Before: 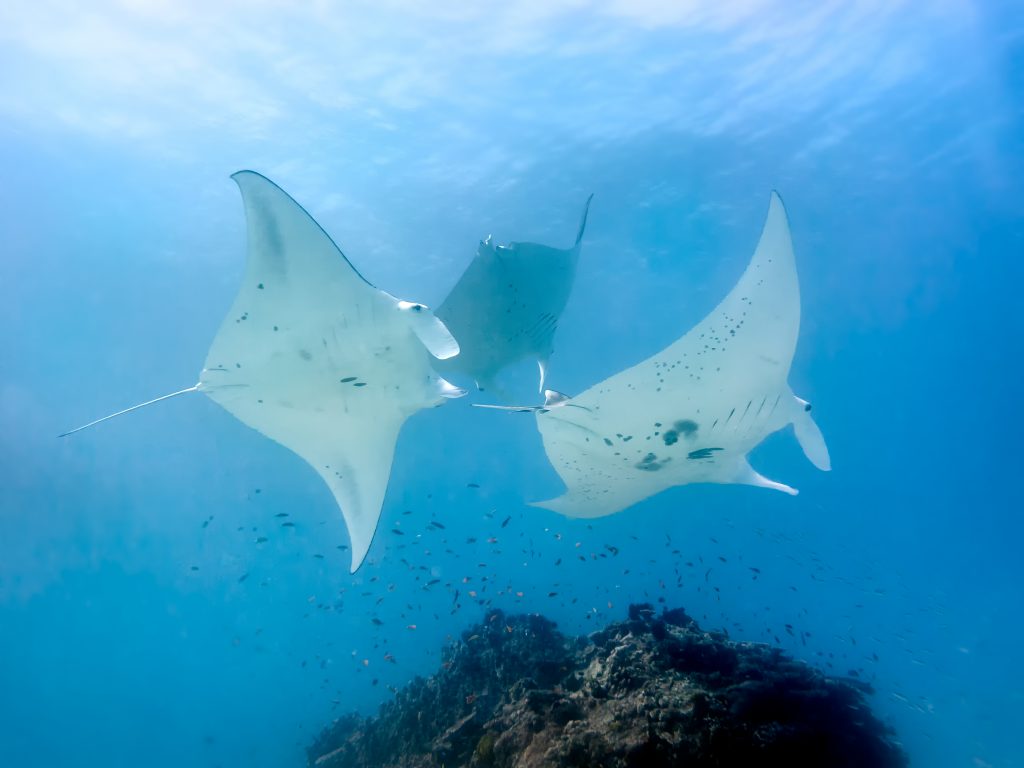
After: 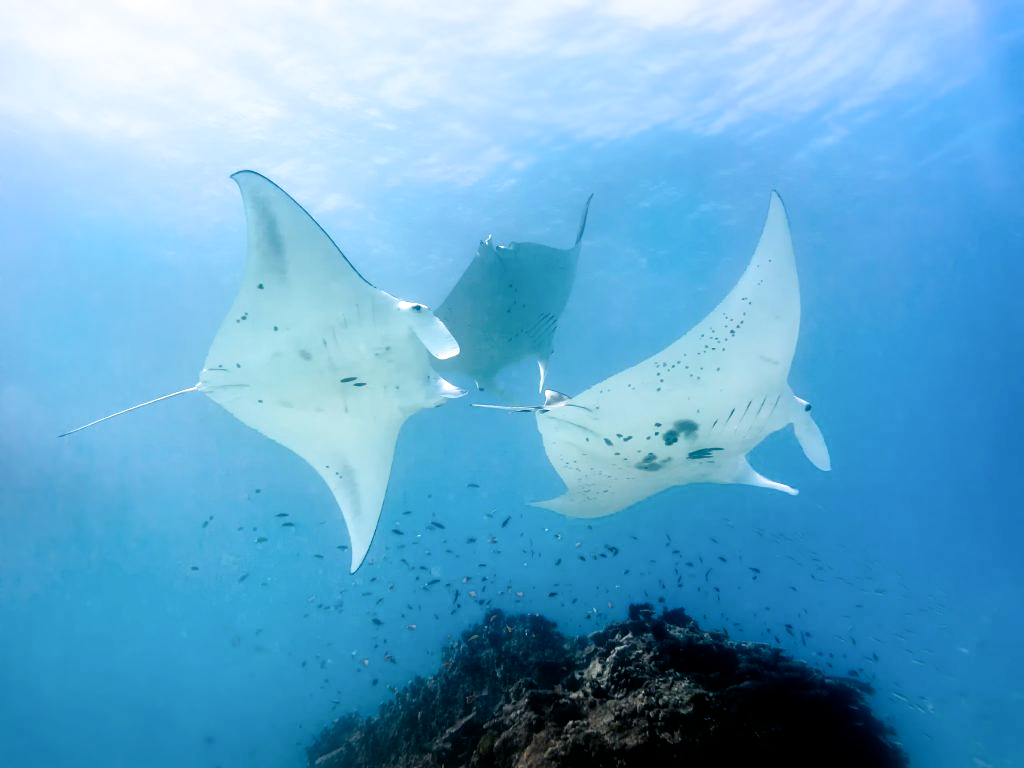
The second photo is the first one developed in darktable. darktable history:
filmic rgb: black relative exposure -8.29 EV, white relative exposure 2.2 EV, target white luminance 99.9%, hardness 7.19, latitude 74.69%, contrast 1.316, highlights saturation mix -2.72%, shadows ↔ highlights balance 30.22%
